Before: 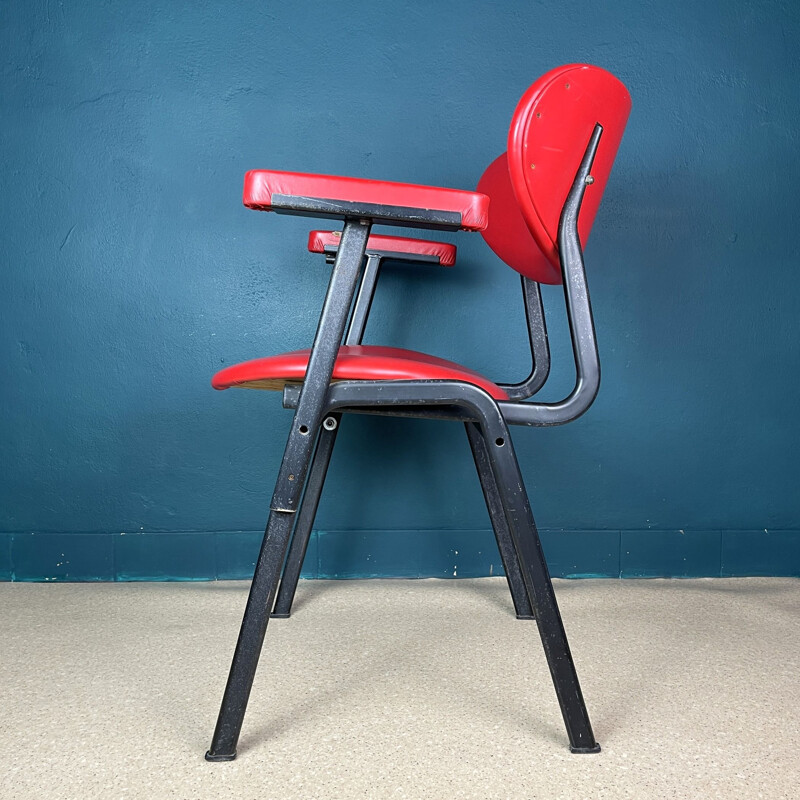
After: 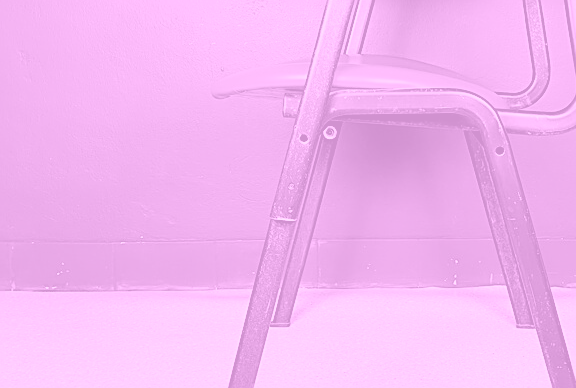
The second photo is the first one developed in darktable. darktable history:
filmic rgb: black relative exposure -7.48 EV, white relative exposure 4.83 EV, hardness 3.4, color science v6 (2022)
colorize: hue 331.2°, saturation 75%, source mix 30.28%, lightness 70.52%, version 1
crop: top 36.498%, right 27.964%, bottom 14.995%
shadows and highlights: shadows 12, white point adjustment 1.2, soften with gaussian
sharpen: on, module defaults
